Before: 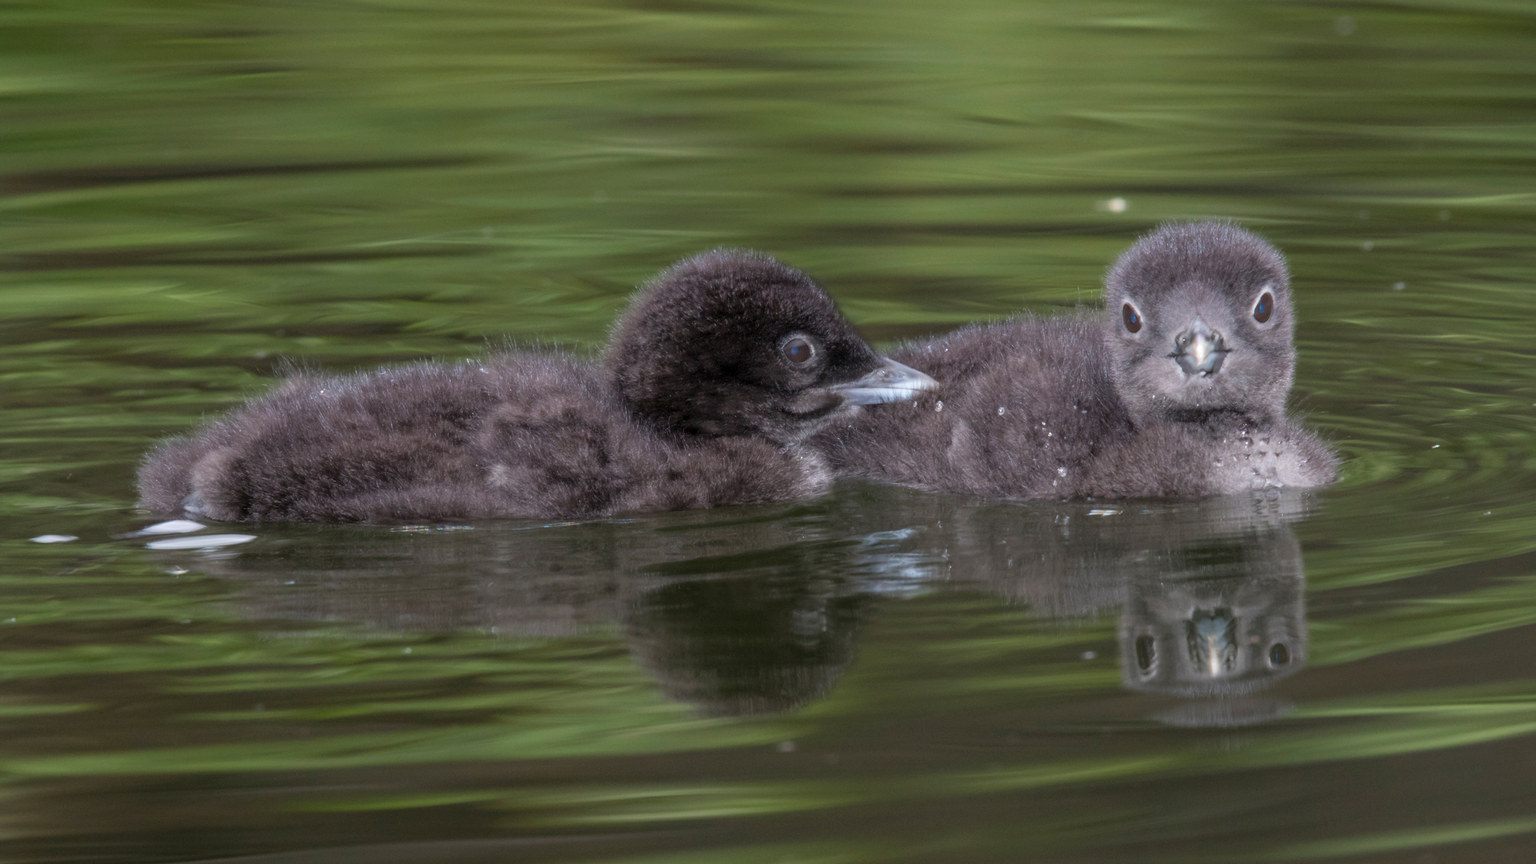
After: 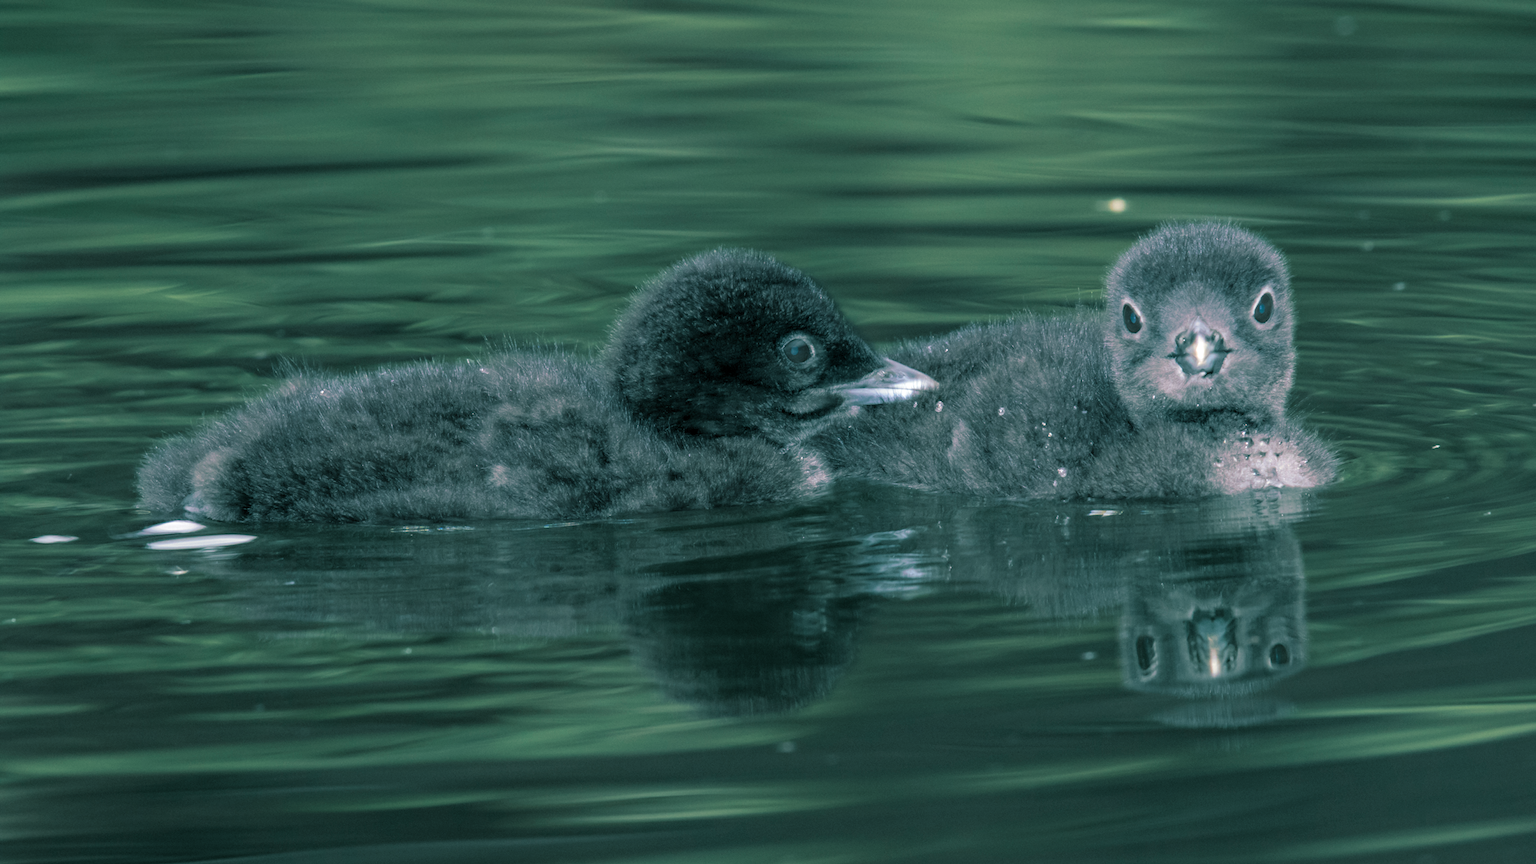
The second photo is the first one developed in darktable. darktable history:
split-toning: shadows › hue 186.43°, highlights › hue 49.29°, compress 30.29%
haze removal: compatibility mode true, adaptive false
